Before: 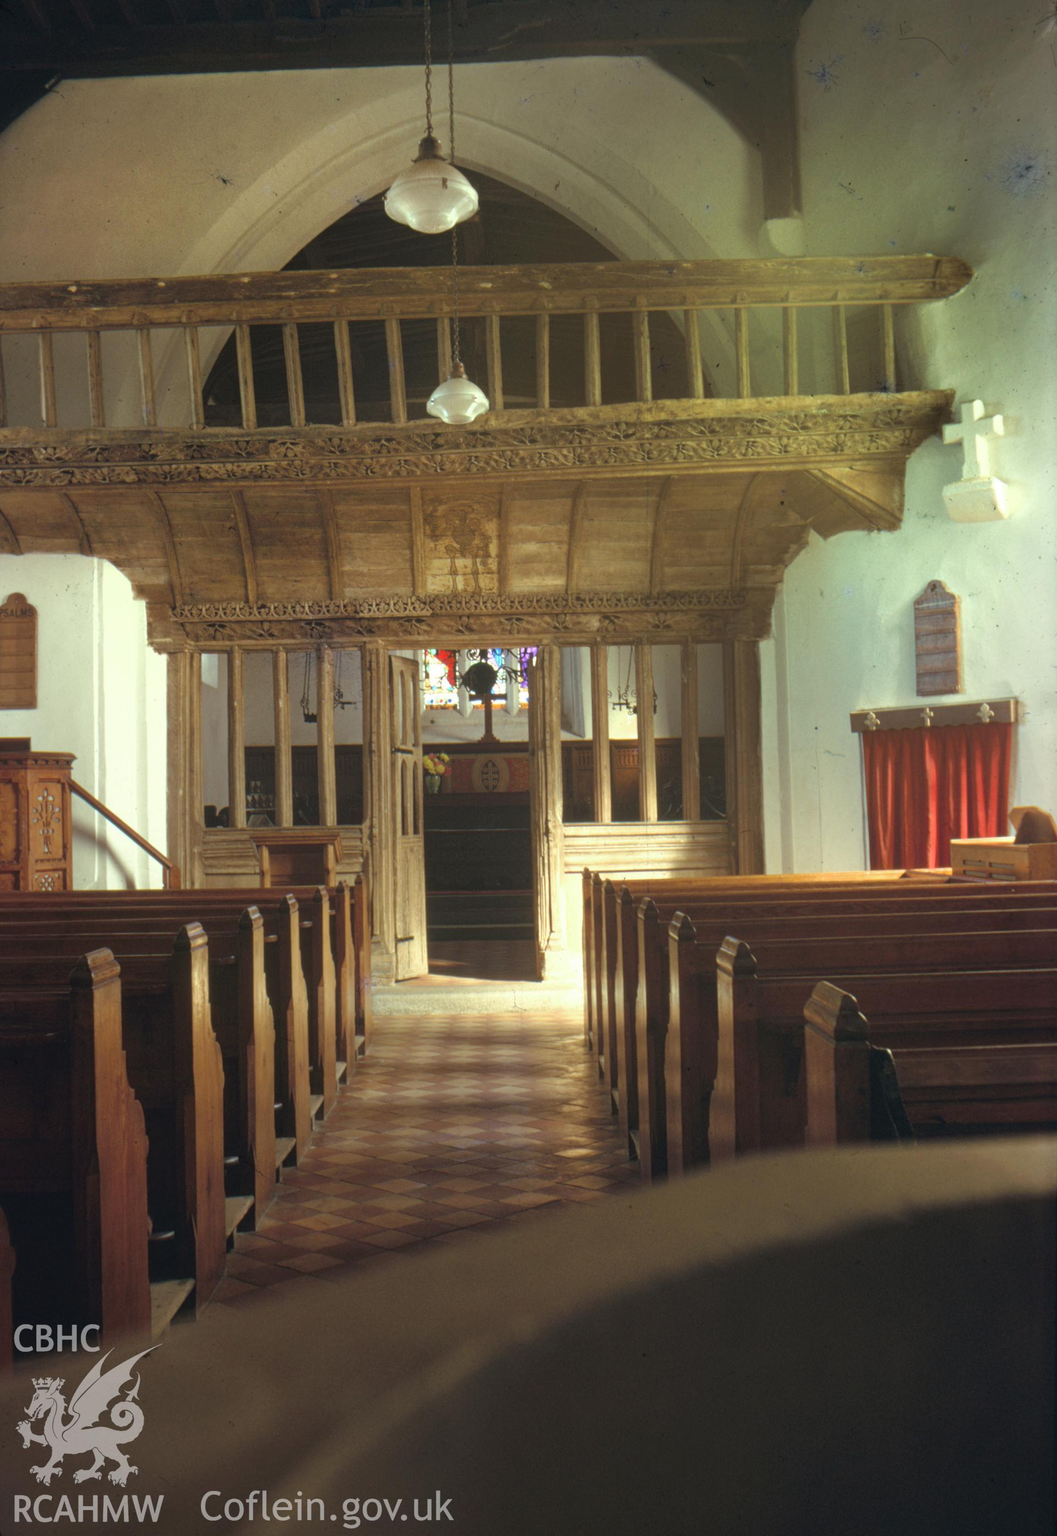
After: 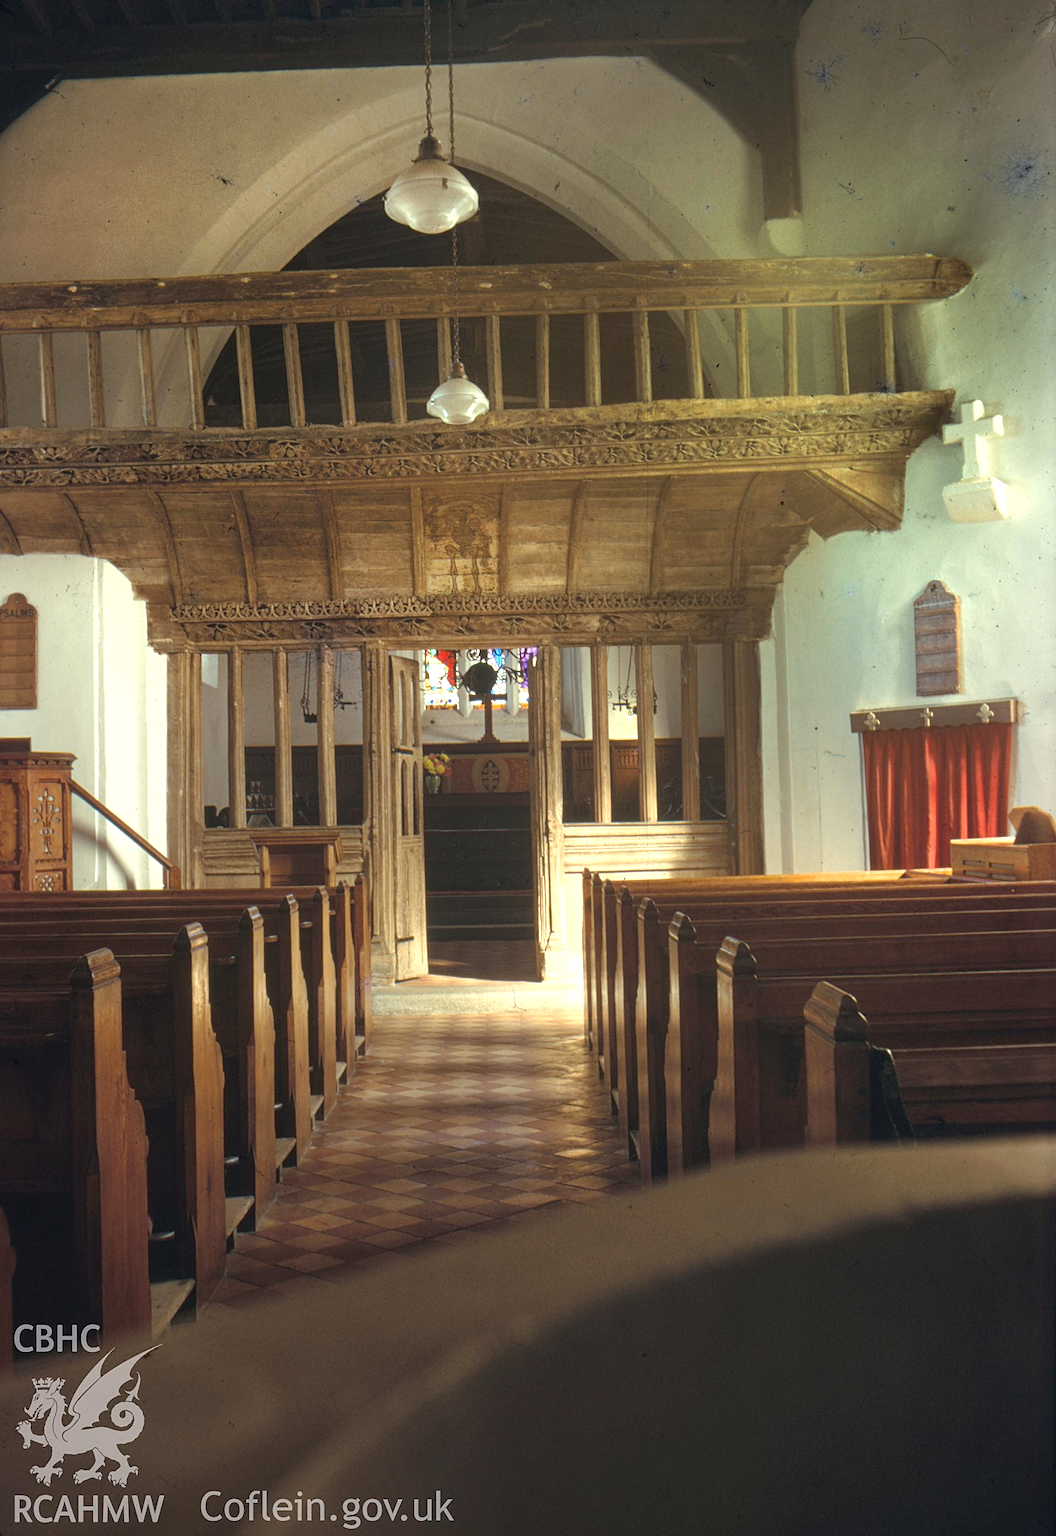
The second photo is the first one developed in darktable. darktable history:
exposure: exposure 0.126 EV, compensate highlight preservation false
local contrast: highlights 102%, shadows 98%, detail 119%, midtone range 0.2
sharpen: on, module defaults
